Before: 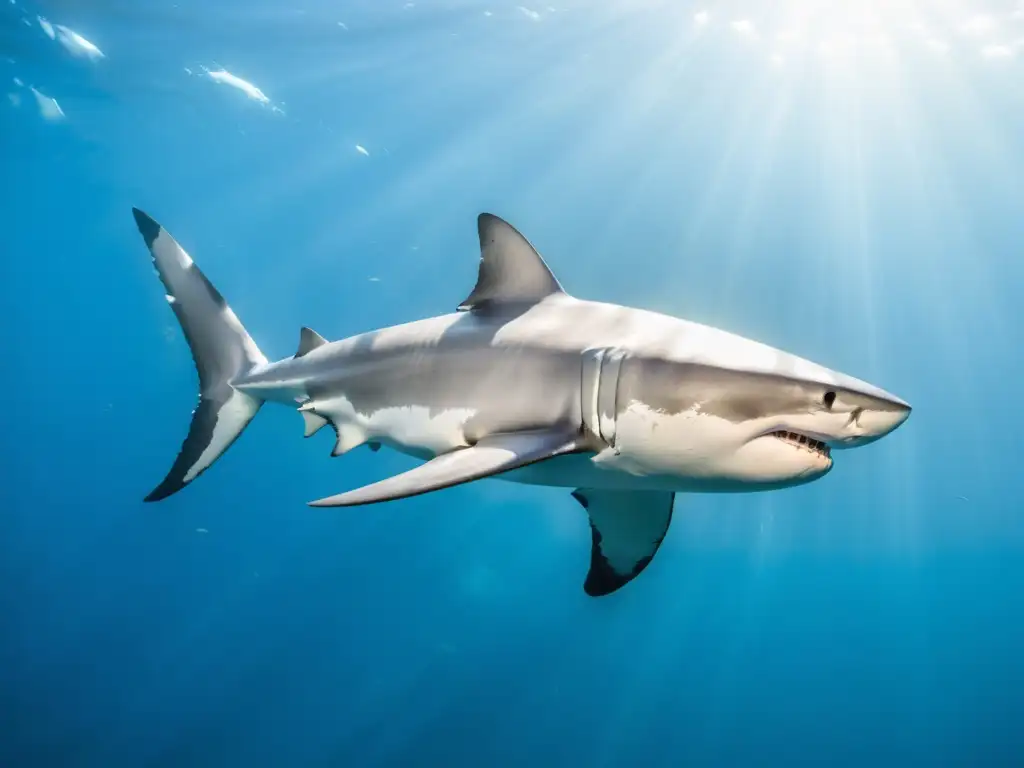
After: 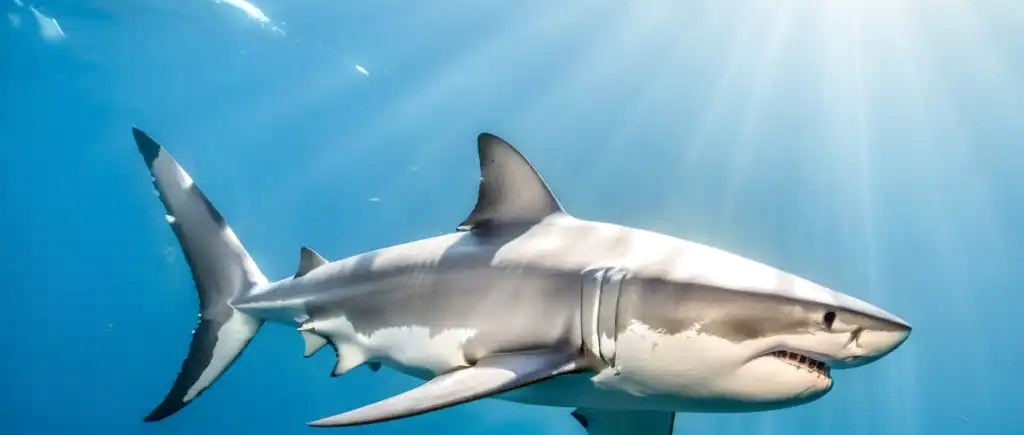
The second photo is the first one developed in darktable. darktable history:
crop and rotate: top 10.447%, bottom 32.863%
local contrast: on, module defaults
